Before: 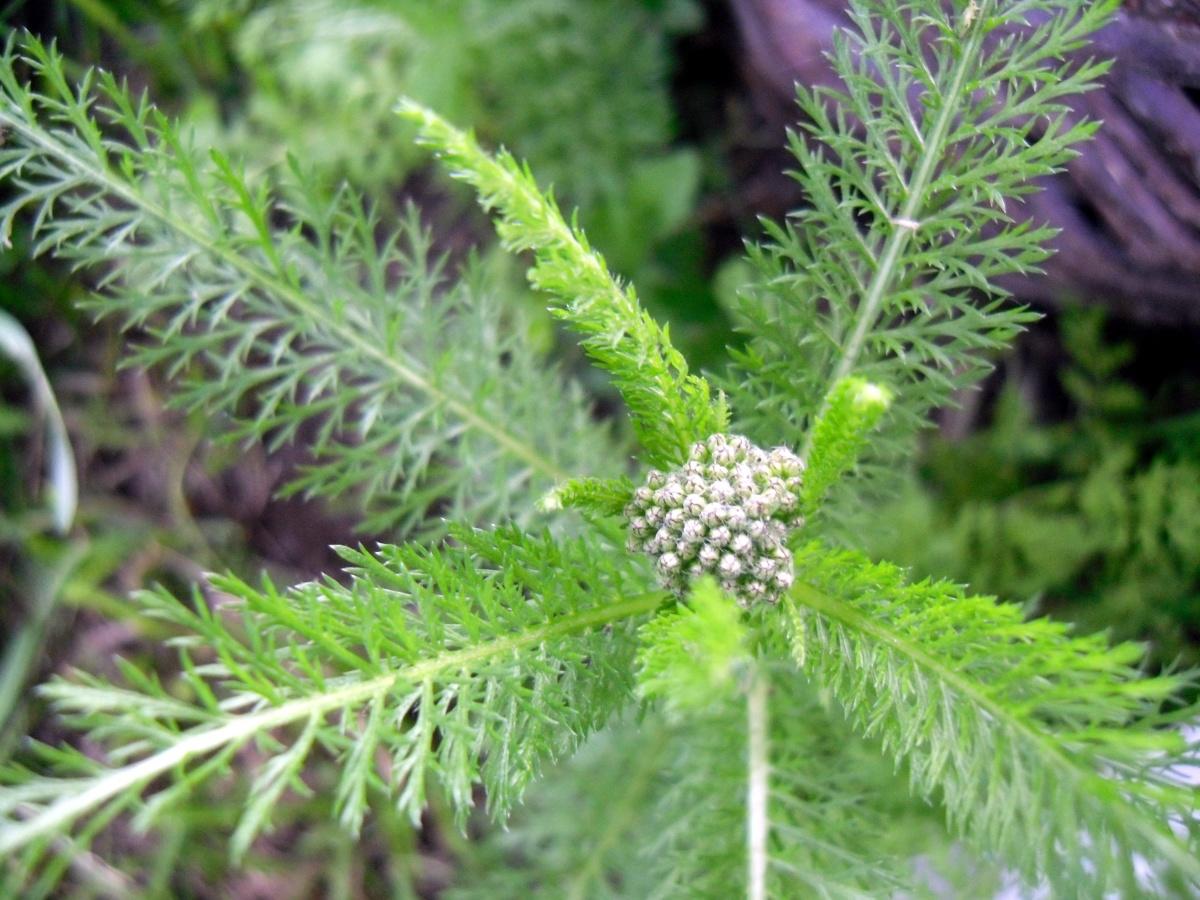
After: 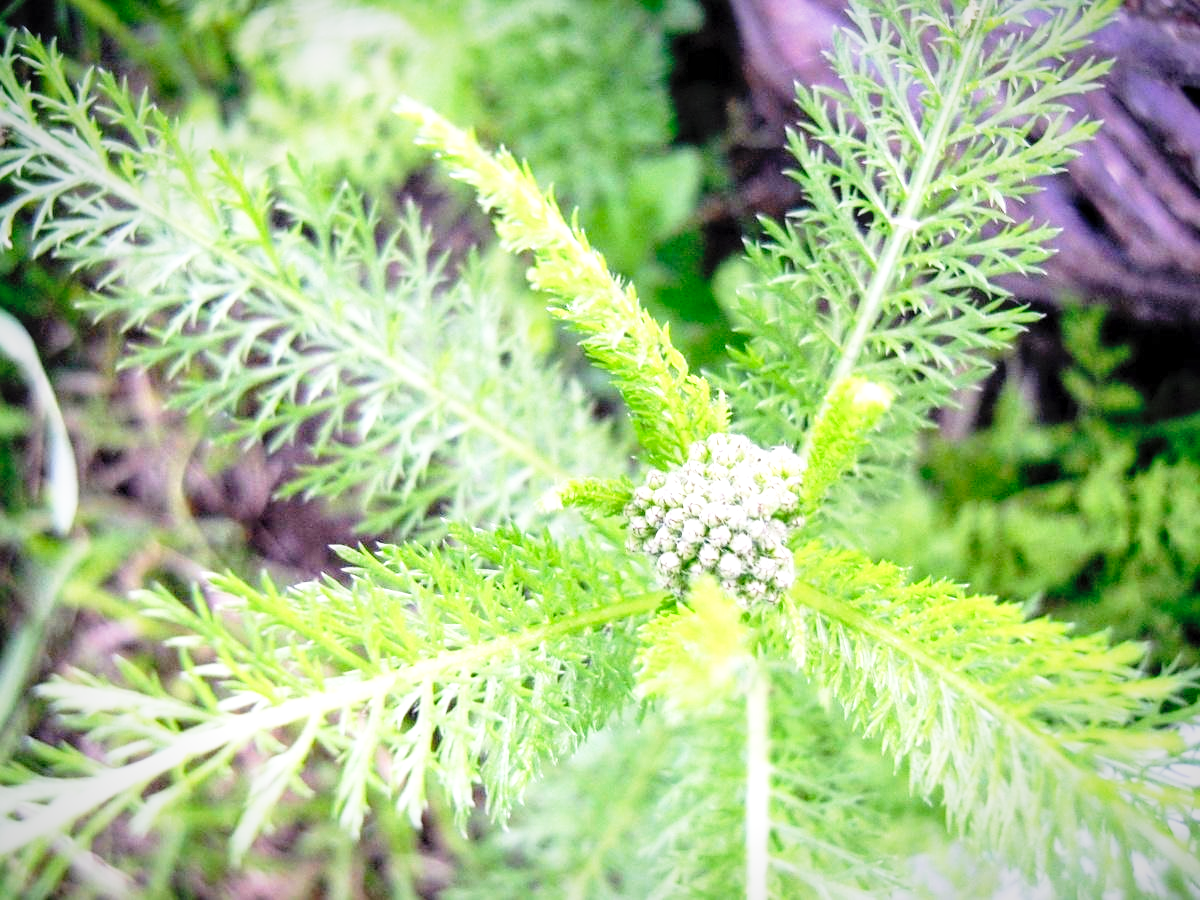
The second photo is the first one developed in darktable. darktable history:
local contrast: on, module defaults
contrast brightness saturation: brightness 0.144
sharpen: amount 0.216
vignetting: fall-off radius 69.78%, saturation -0.022, automatic ratio true
base curve: curves: ch0 [(0, 0) (0.012, 0.01) (0.073, 0.168) (0.31, 0.711) (0.645, 0.957) (1, 1)], preserve colors none
